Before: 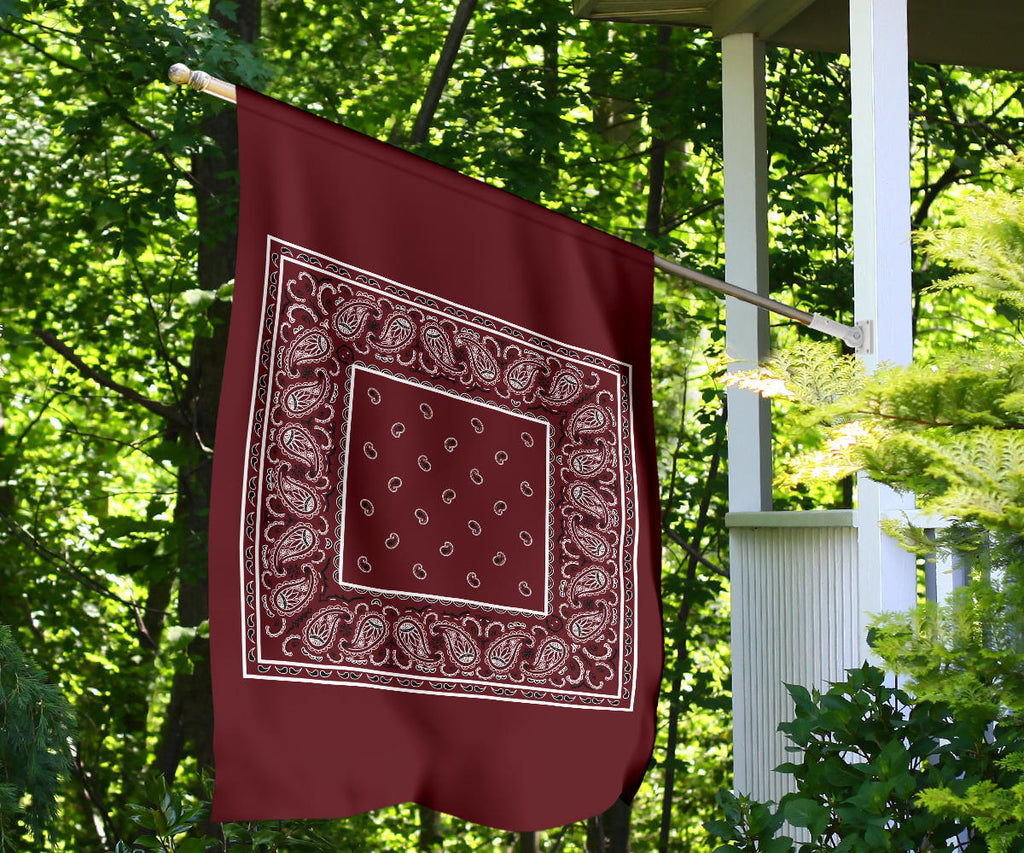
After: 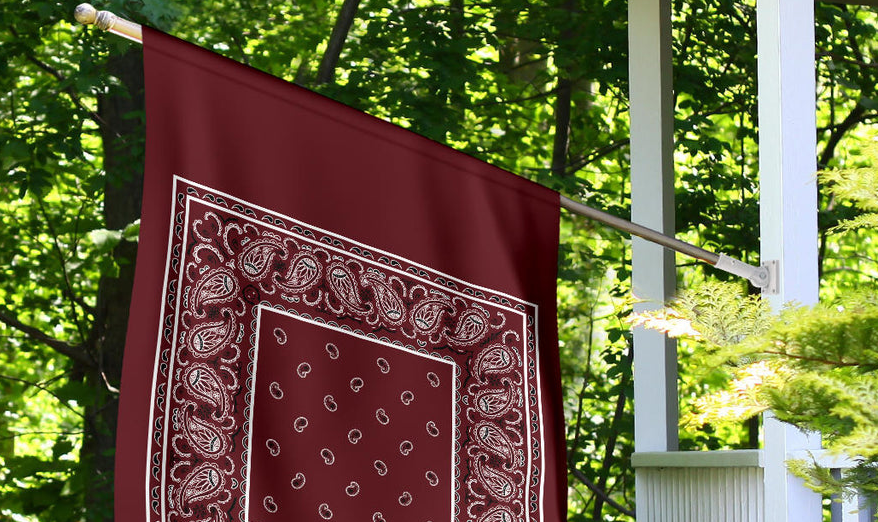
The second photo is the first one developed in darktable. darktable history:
crop and rotate: left 9.263%, top 7.117%, right 4.911%, bottom 31.645%
